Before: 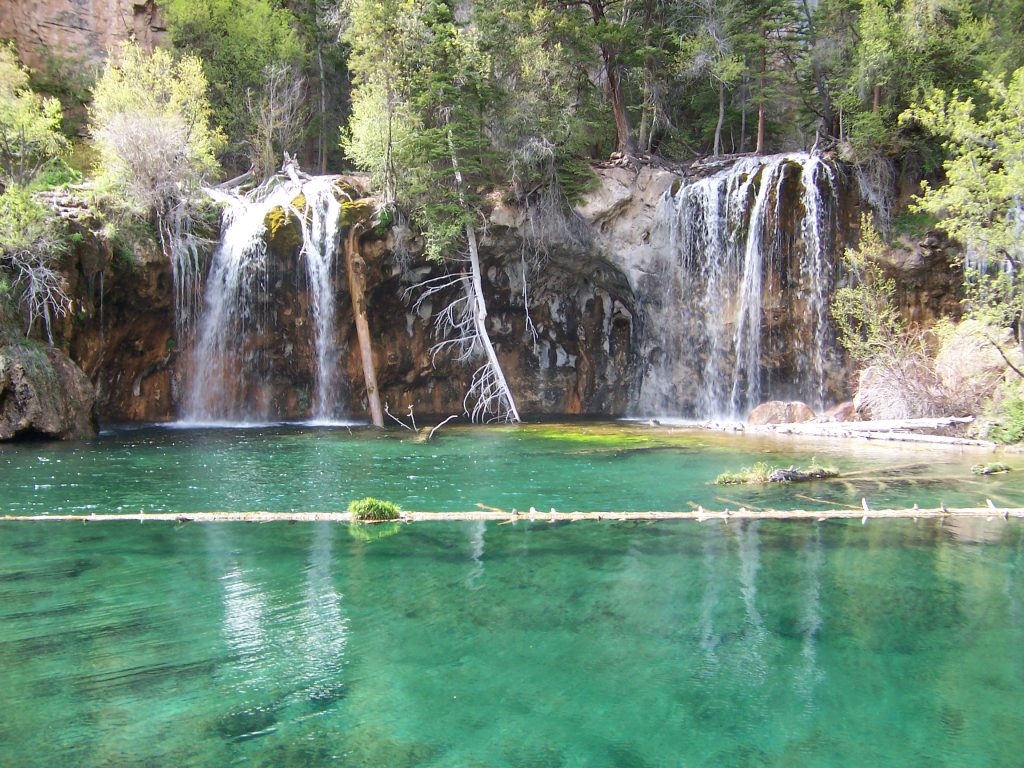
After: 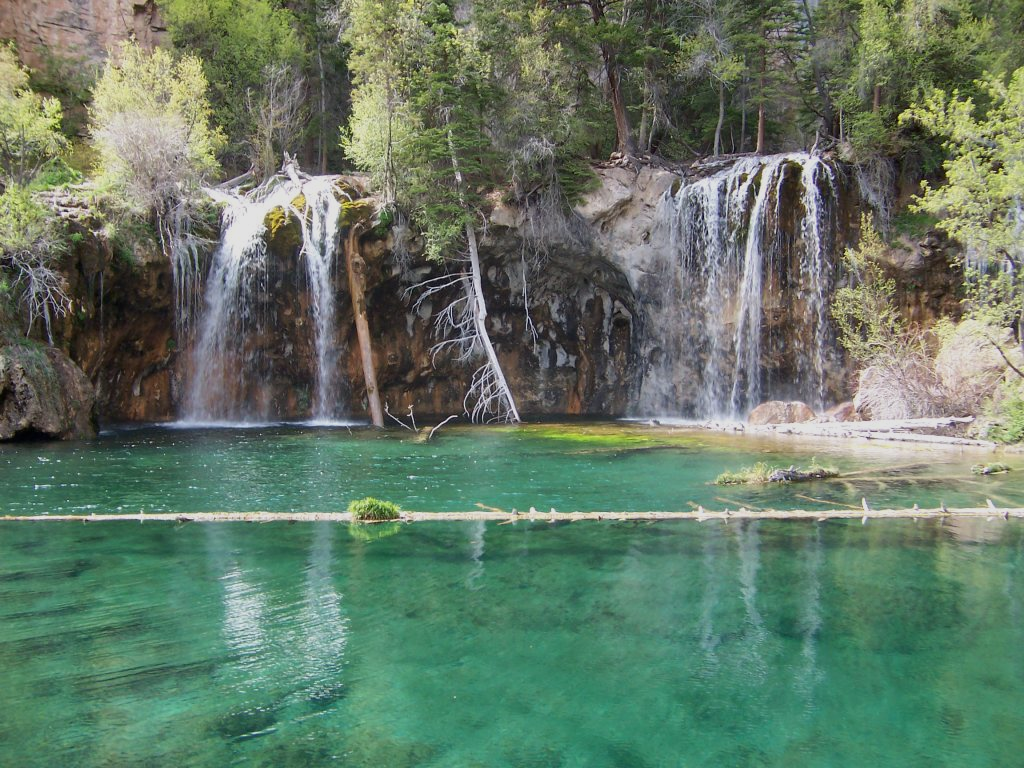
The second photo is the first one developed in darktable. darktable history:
exposure: black level correction 0.001, exposure -0.4 EV, compensate highlight preservation false
